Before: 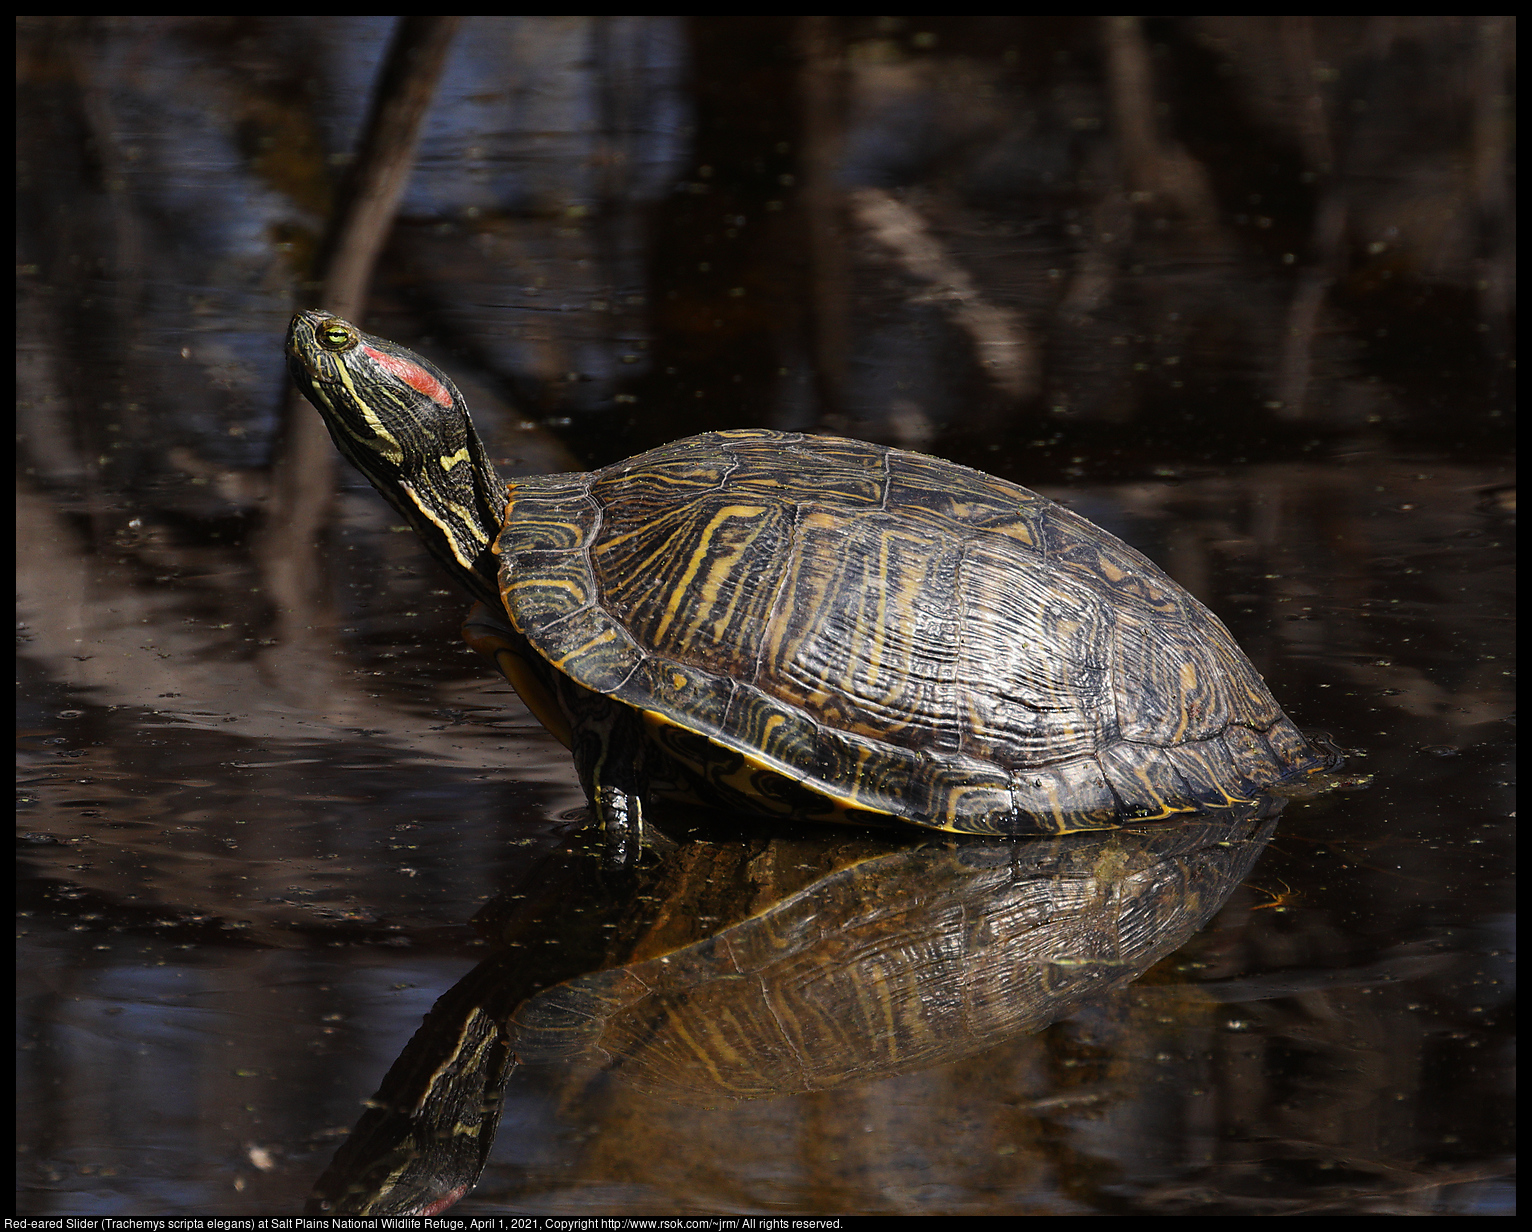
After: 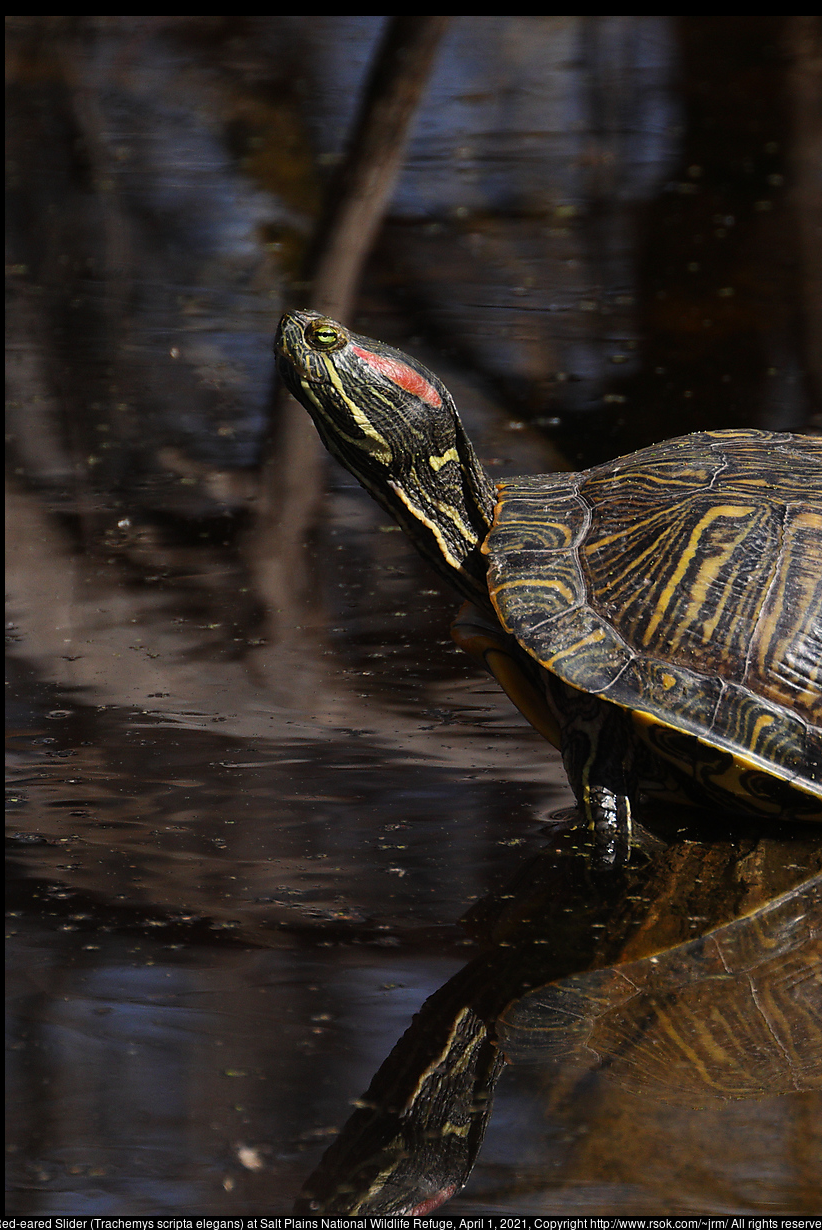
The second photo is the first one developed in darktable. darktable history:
crop: left 0.746%, right 45.587%, bottom 0.09%
